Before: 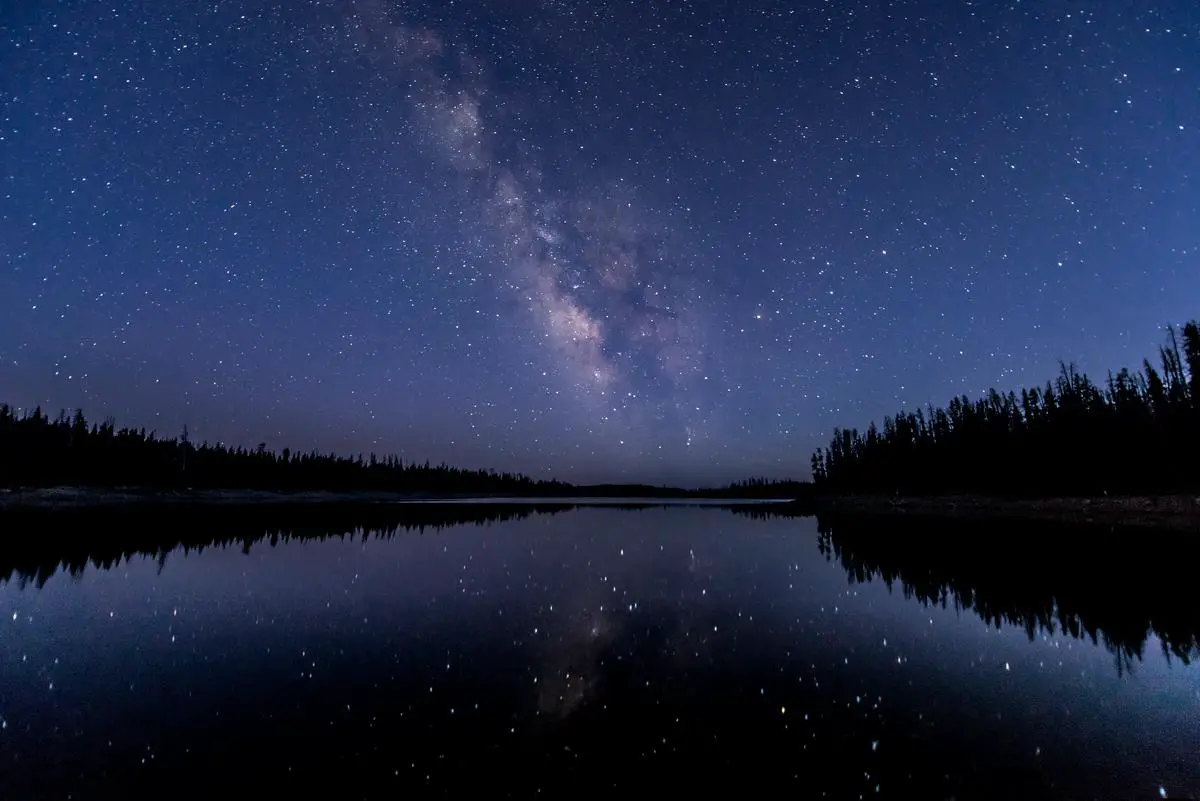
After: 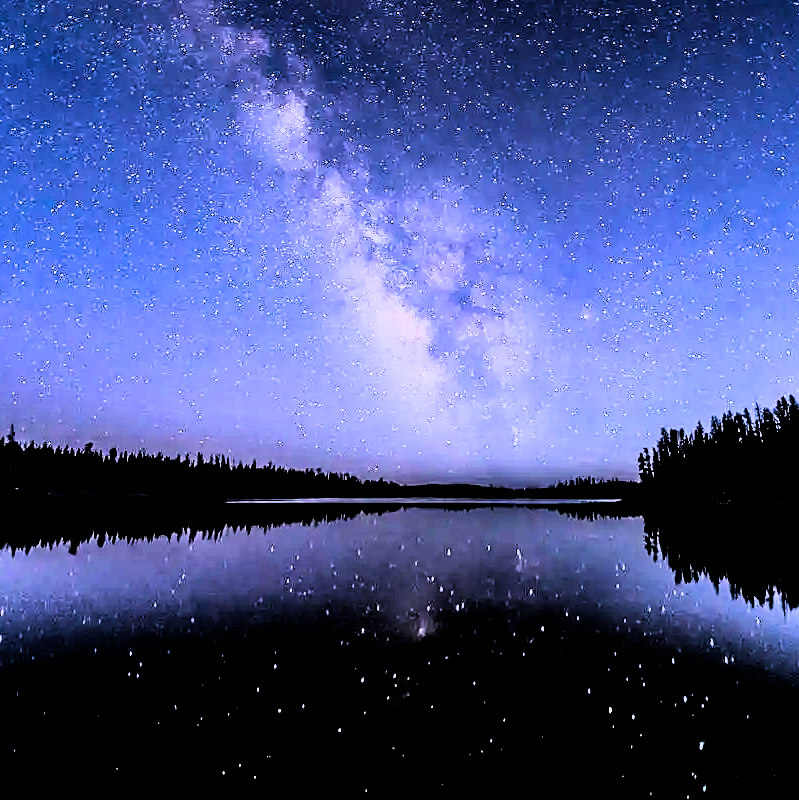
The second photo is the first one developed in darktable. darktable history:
color balance rgb: perceptual saturation grading › global saturation 20%, perceptual saturation grading › highlights -25%, perceptual saturation grading › shadows 25%
crop and rotate: left 14.436%, right 18.898%
sharpen: on, module defaults
exposure: black level correction -0.005, exposure 1 EV, compensate highlight preservation false
rgb curve: curves: ch0 [(0, 0) (0.21, 0.15) (0.24, 0.21) (0.5, 0.75) (0.75, 0.96) (0.89, 0.99) (1, 1)]; ch1 [(0, 0.02) (0.21, 0.13) (0.25, 0.2) (0.5, 0.67) (0.75, 0.9) (0.89, 0.97) (1, 1)]; ch2 [(0, 0.02) (0.21, 0.13) (0.25, 0.2) (0.5, 0.67) (0.75, 0.9) (0.89, 0.97) (1, 1)], compensate middle gray true
white balance: red 1.066, blue 1.119
filmic rgb: black relative exposure -4 EV, white relative exposure 3 EV, hardness 3.02, contrast 1.4
